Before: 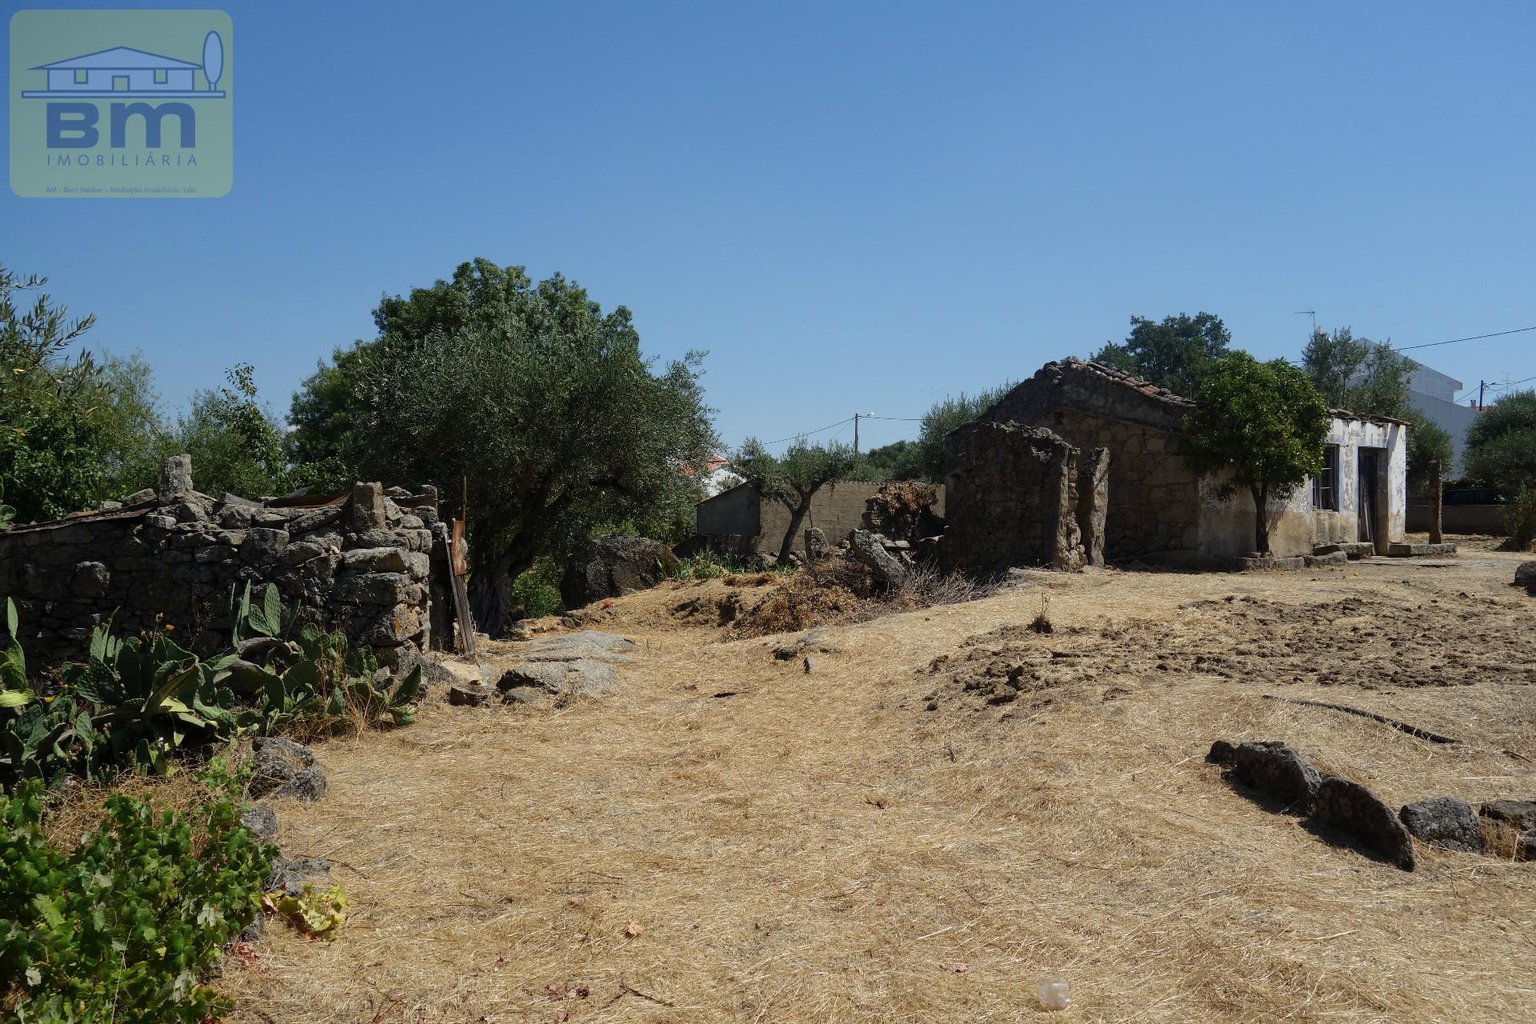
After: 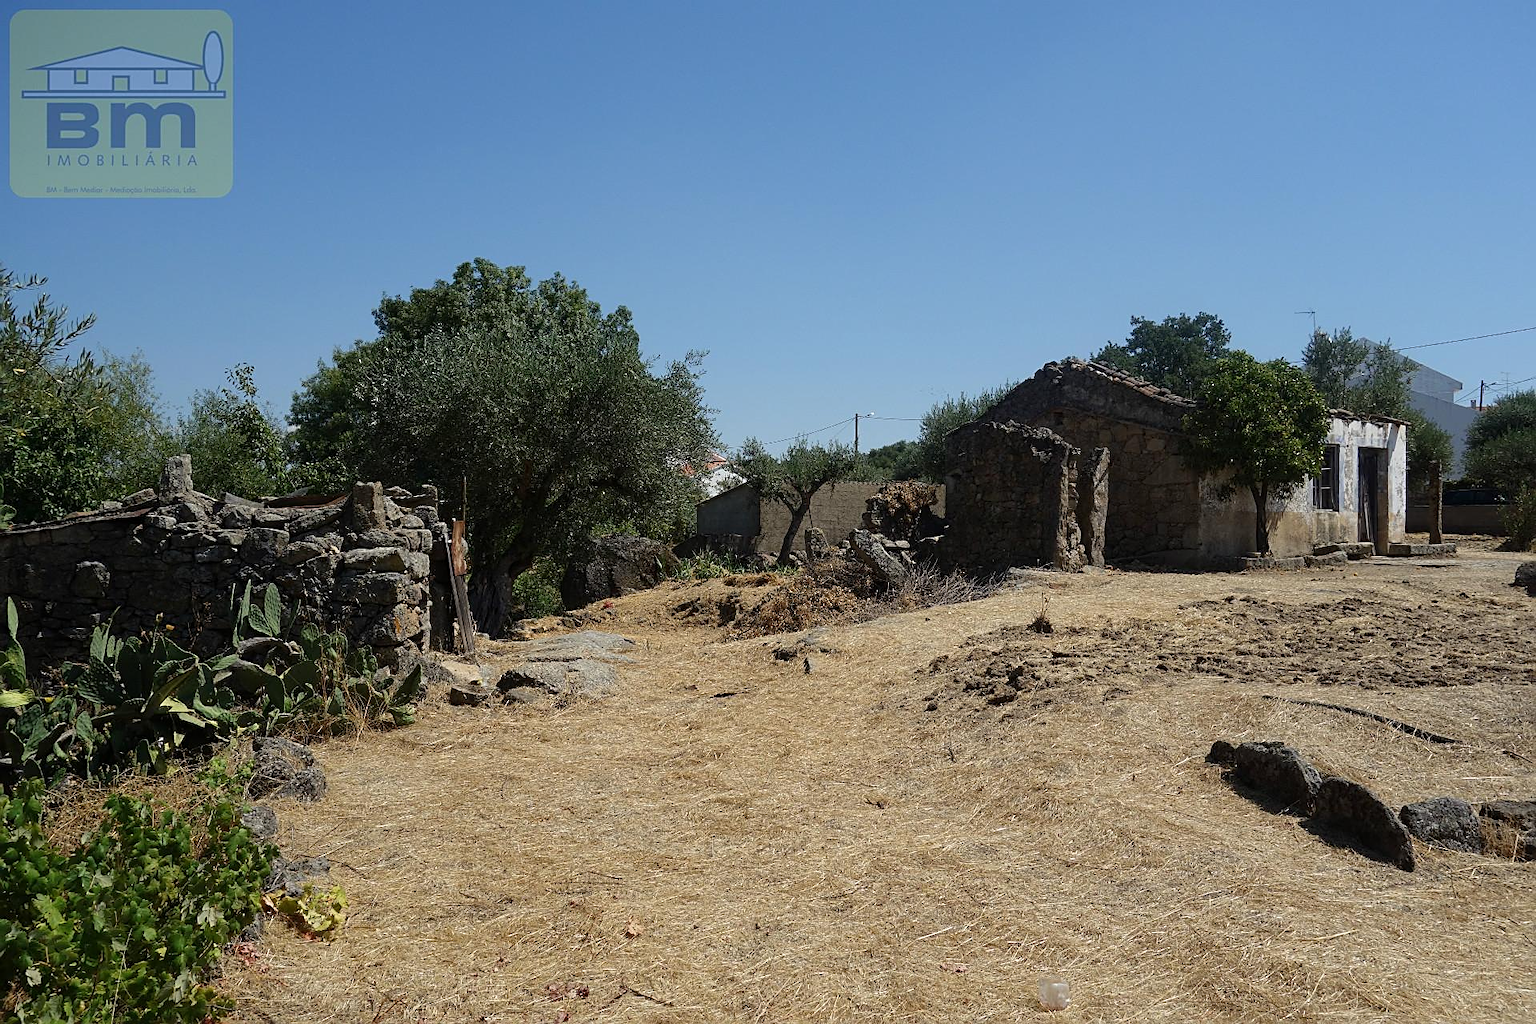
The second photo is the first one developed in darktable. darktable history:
sharpen: on, module defaults
color correction: highlights b* -0.015, saturation 0.982
